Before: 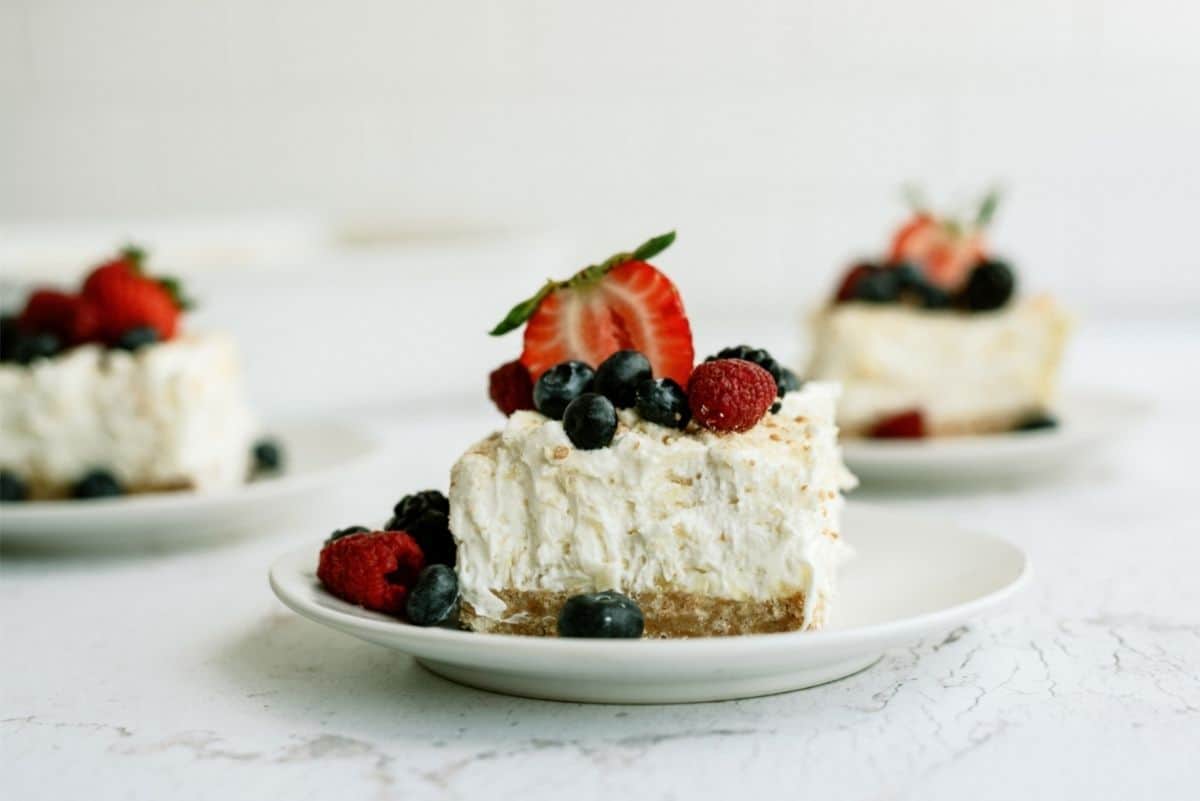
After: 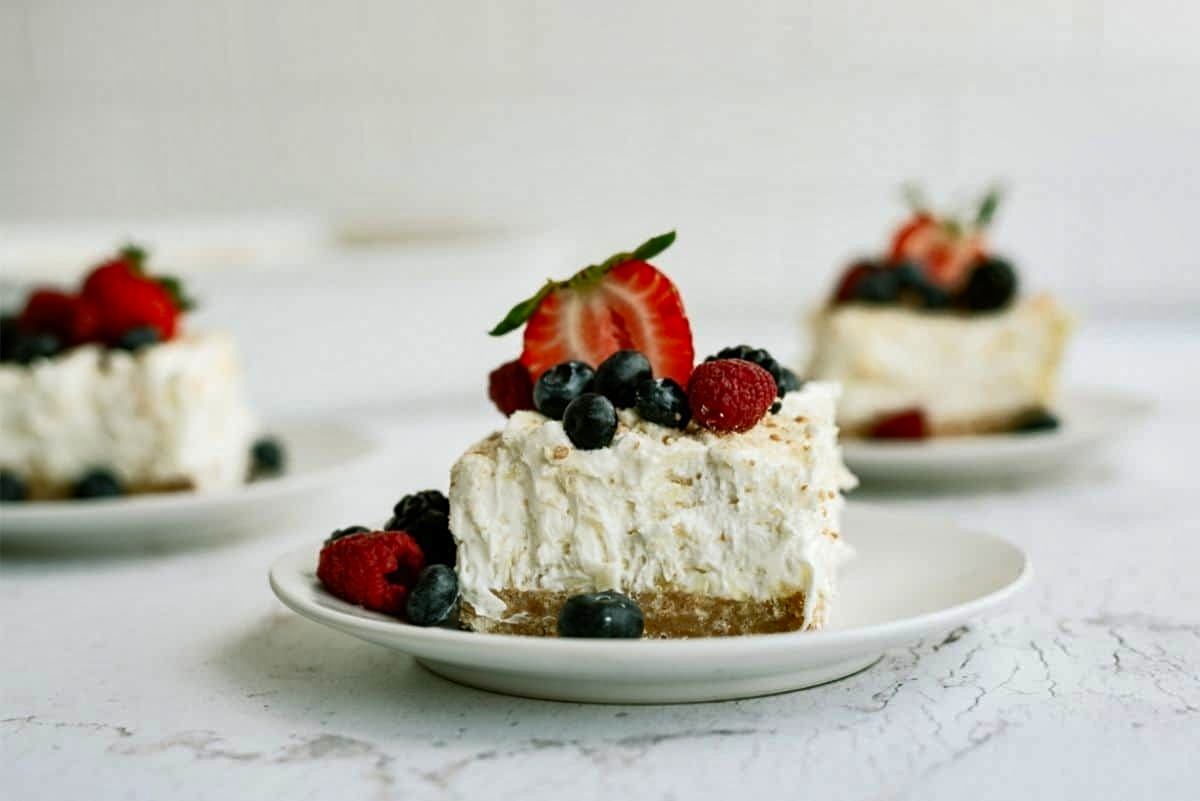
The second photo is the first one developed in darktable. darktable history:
shadows and highlights: highlights color adjustment 73.74%, low approximation 0.01, soften with gaussian
sharpen: amount 0.207
